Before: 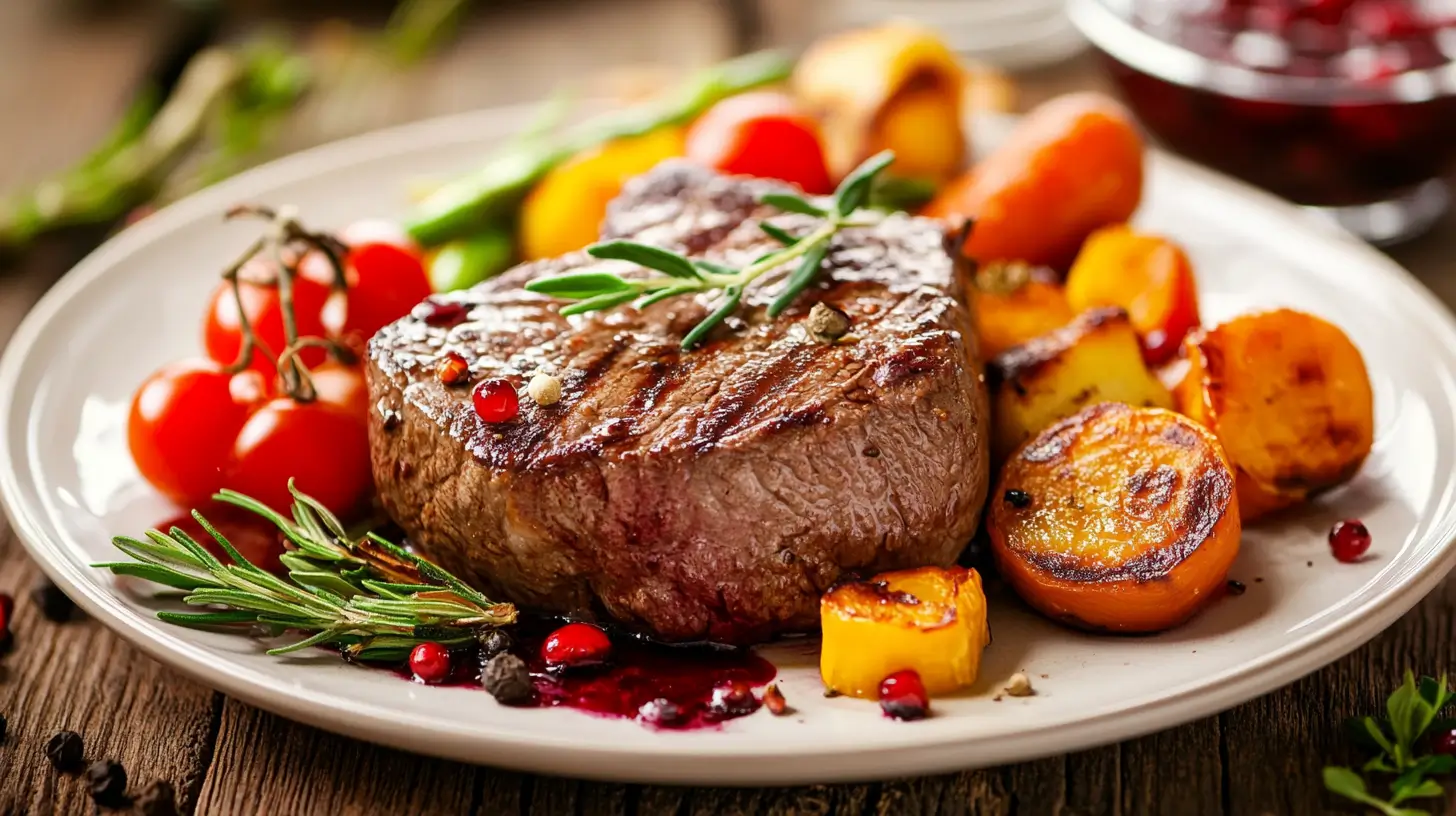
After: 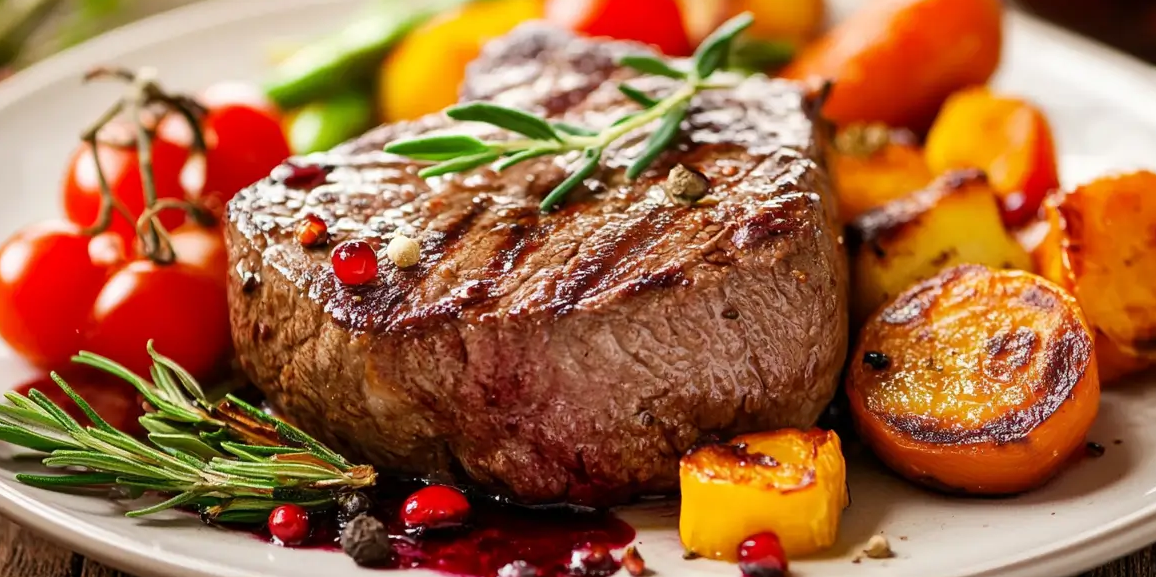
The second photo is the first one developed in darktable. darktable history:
crop: left 9.712%, top 16.928%, right 10.845%, bottom 12.332%
